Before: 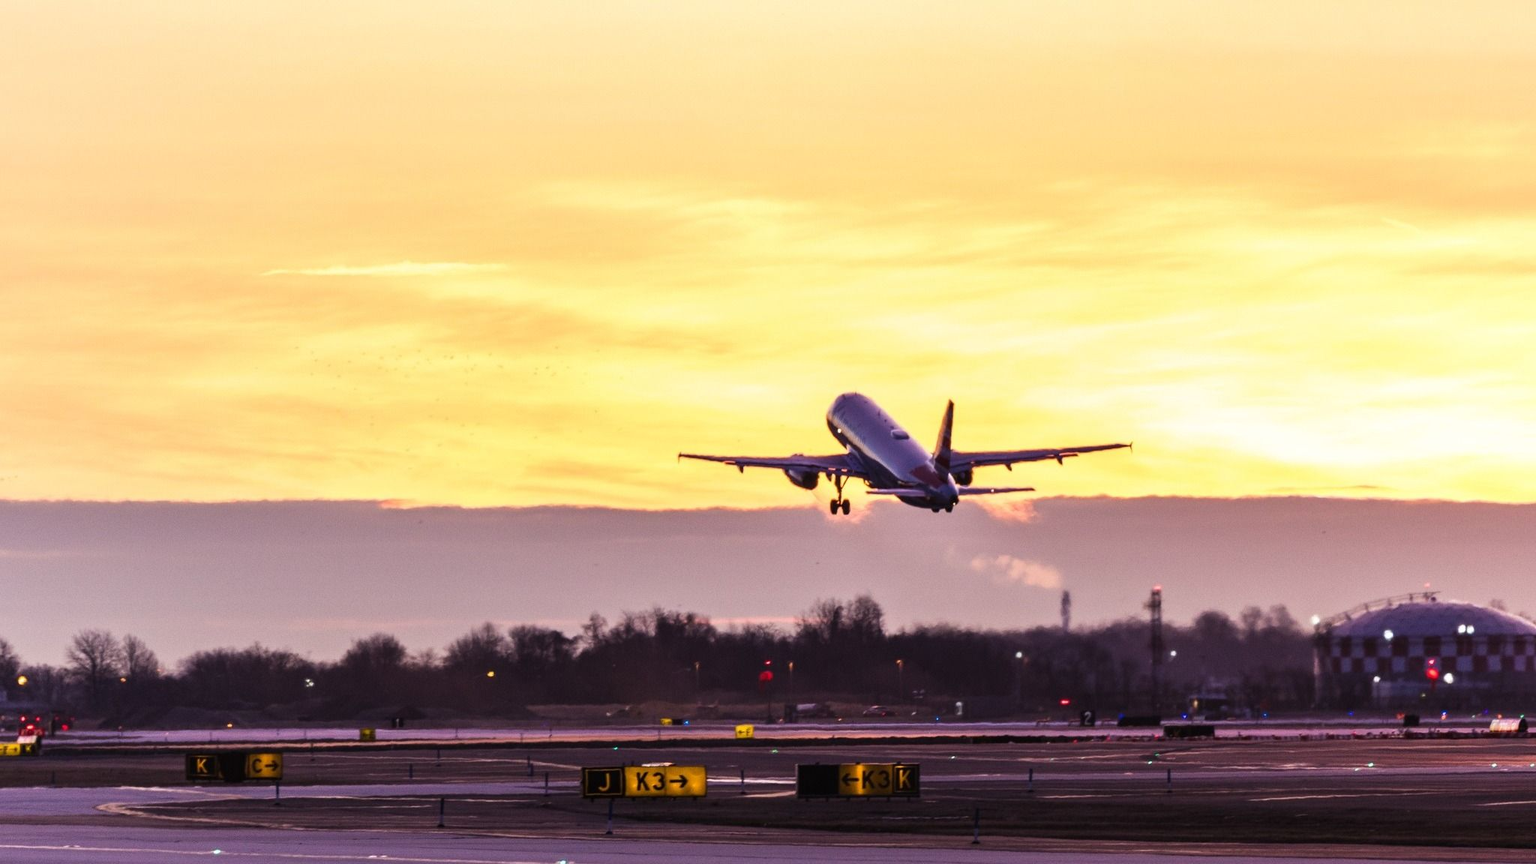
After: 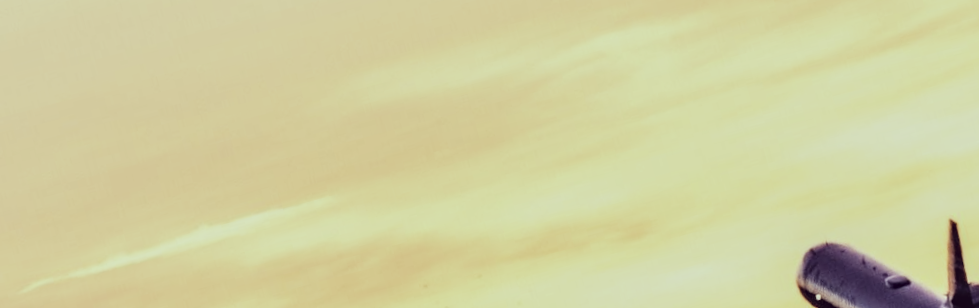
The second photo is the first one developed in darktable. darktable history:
color correction: highlights a* -20.17, highlights b* 20.27, shadows a* 20.03, shadows b* -20.46, saturation 0.43
crop: left 10.121%, top 10.631%, right 36.218%, bottom 51.526%
filmic rgb: black relative exposure -5 EV, hardness 2.88, contrast 1.3, highlights saturation mix -30%
contrast brightness saturation: brightness -0.02, saturation 0.35
shadows and highlights: shadows 75, highlights -25, soften with gaussian
local contrast: on, module defaults
rotate and perspective: rotation -14.8°, crop left 0.1, crop right 0.903, crop top 0.25, crop bottom 0.748
